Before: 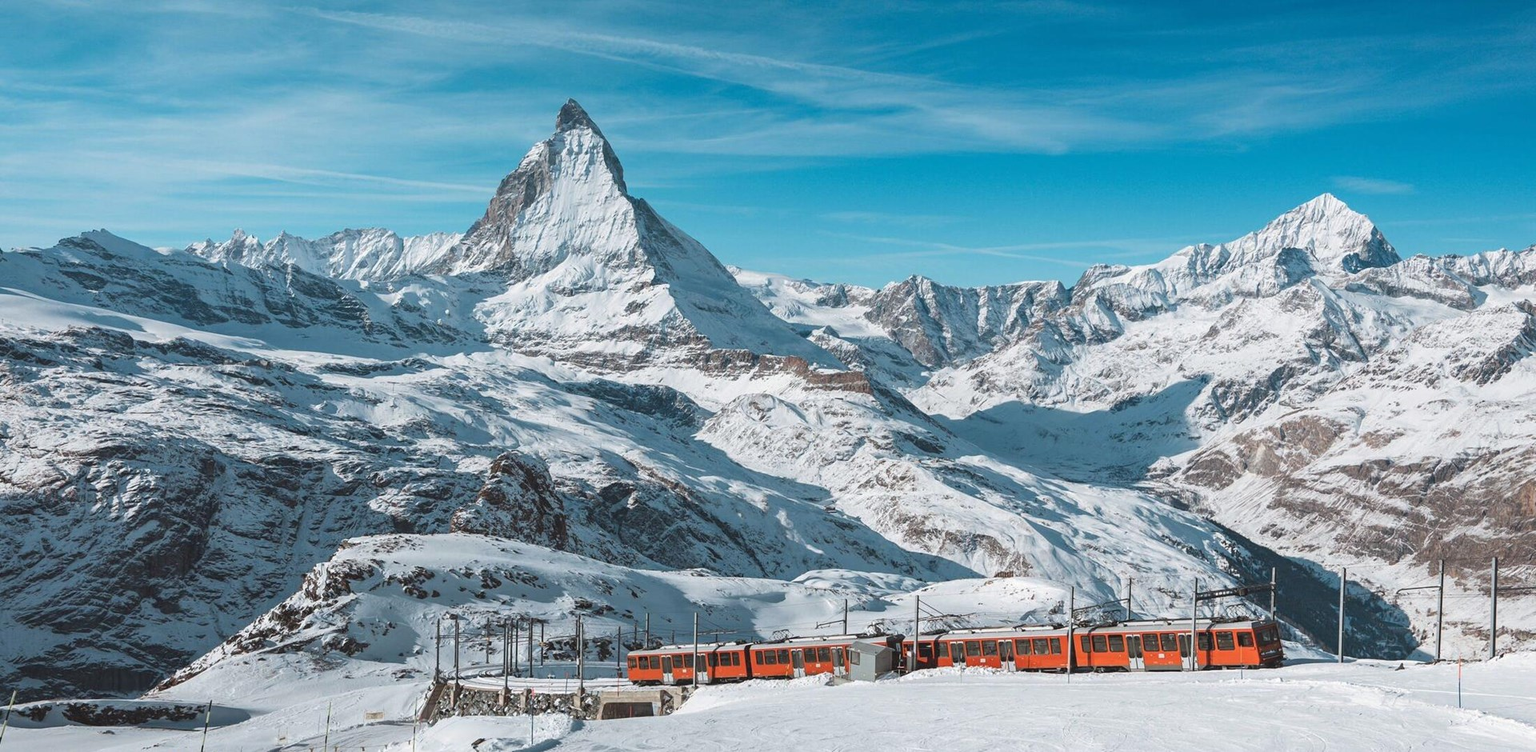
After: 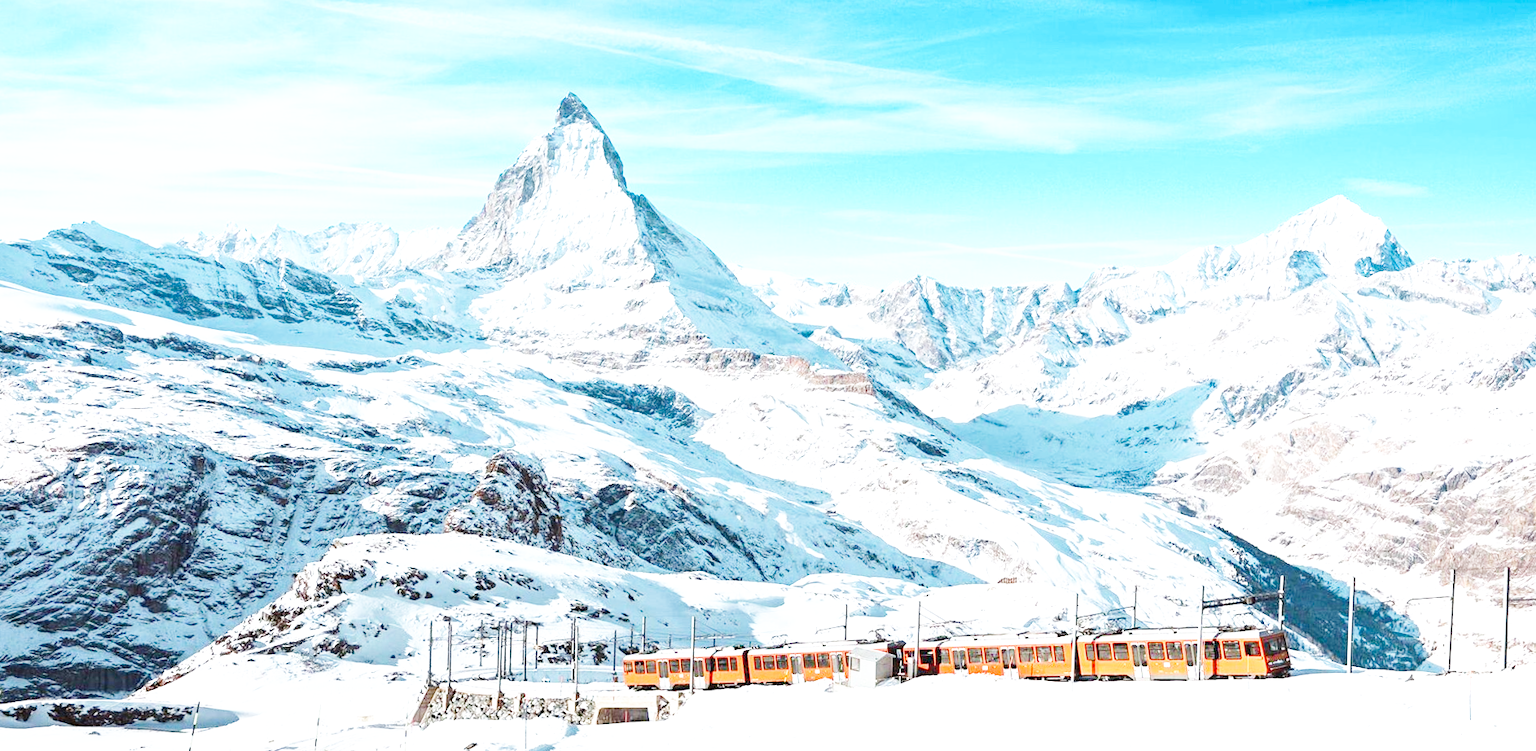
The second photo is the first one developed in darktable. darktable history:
crop and rotate: angle -0.5°
exposure: black level correction 0.008, exposure 0.979 EV, compensate highlight preservation false
base curve: curves: ch0 [(0, 0.003) (0.001, 0.002) (0.006, 0.004) (0.02, 0.022) (0.048, 0.086) (0.094, 0.234) (0.162, 0.431) (0.258, 0.629) (0.385, 0.8) (0.548, 0.918) (0.751, 0.988) (1, 1)], preserve colors none
